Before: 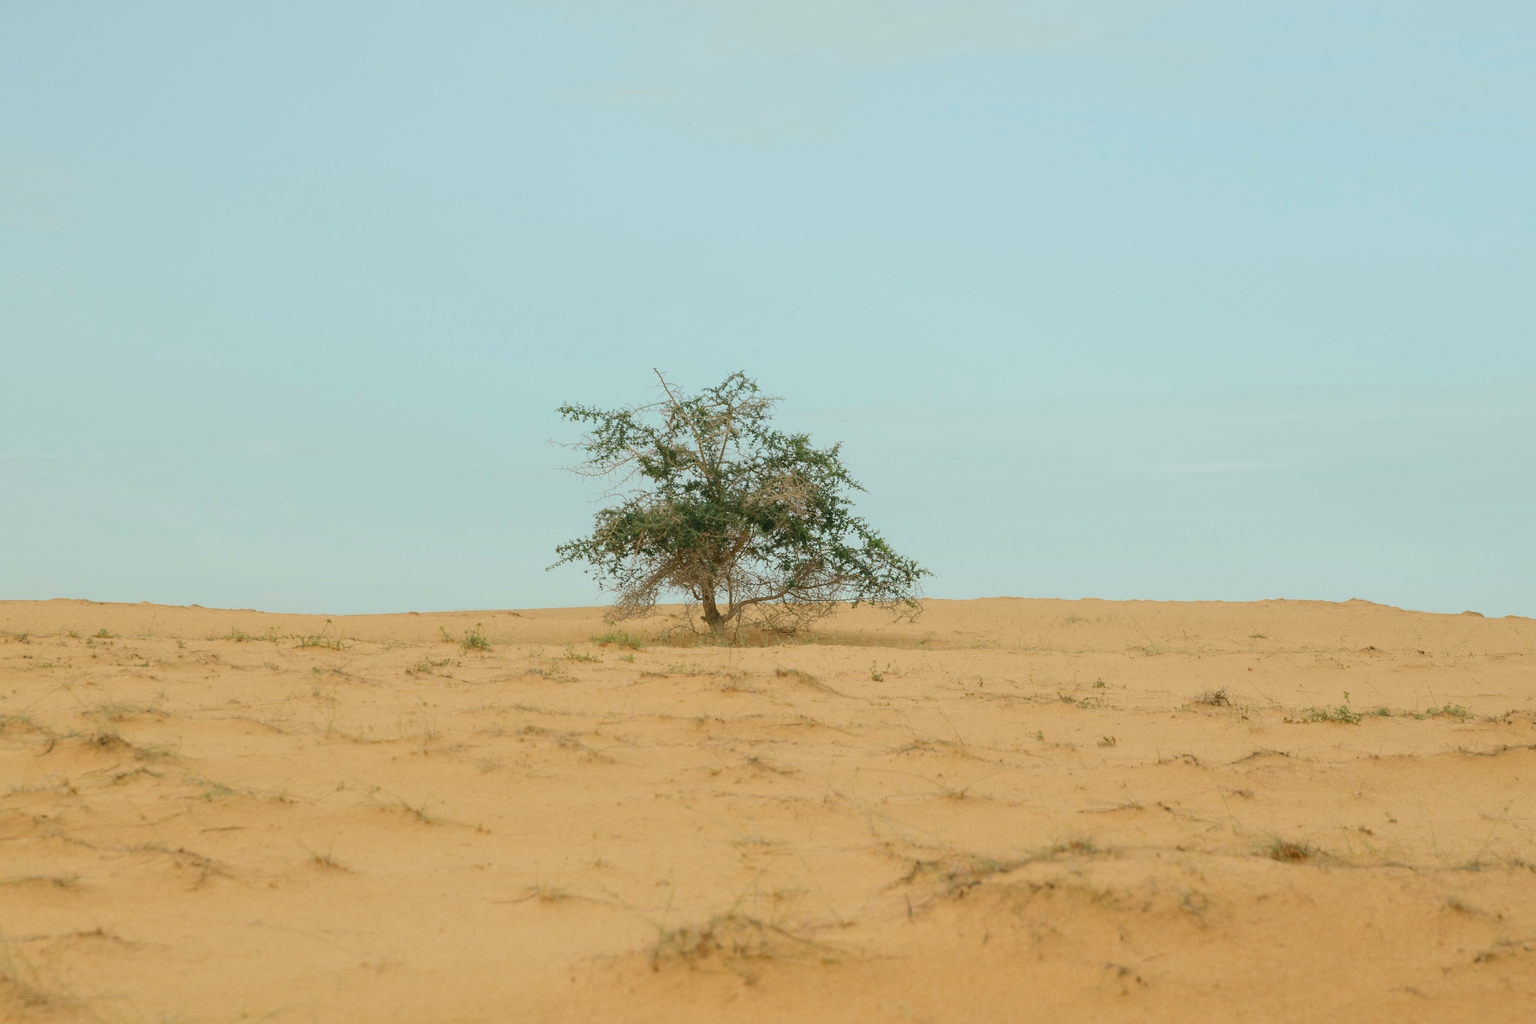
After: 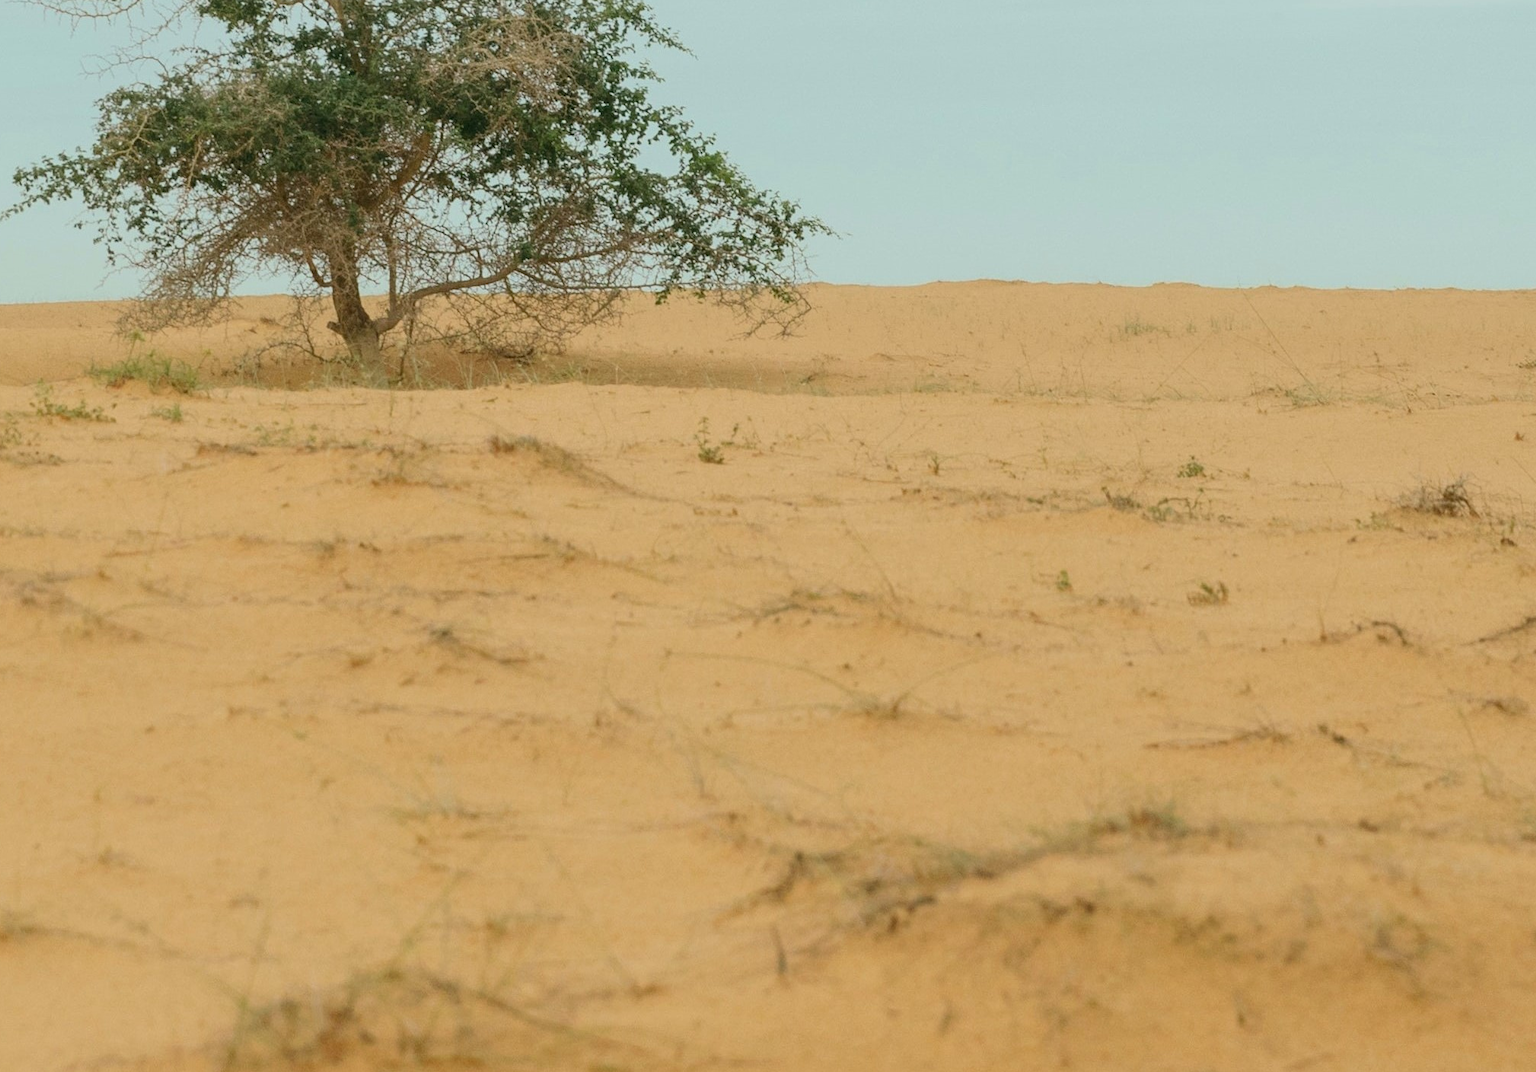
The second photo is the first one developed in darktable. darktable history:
crop: left 35.813%, top 45.721%, right 18.079%, bottom 5.984%
